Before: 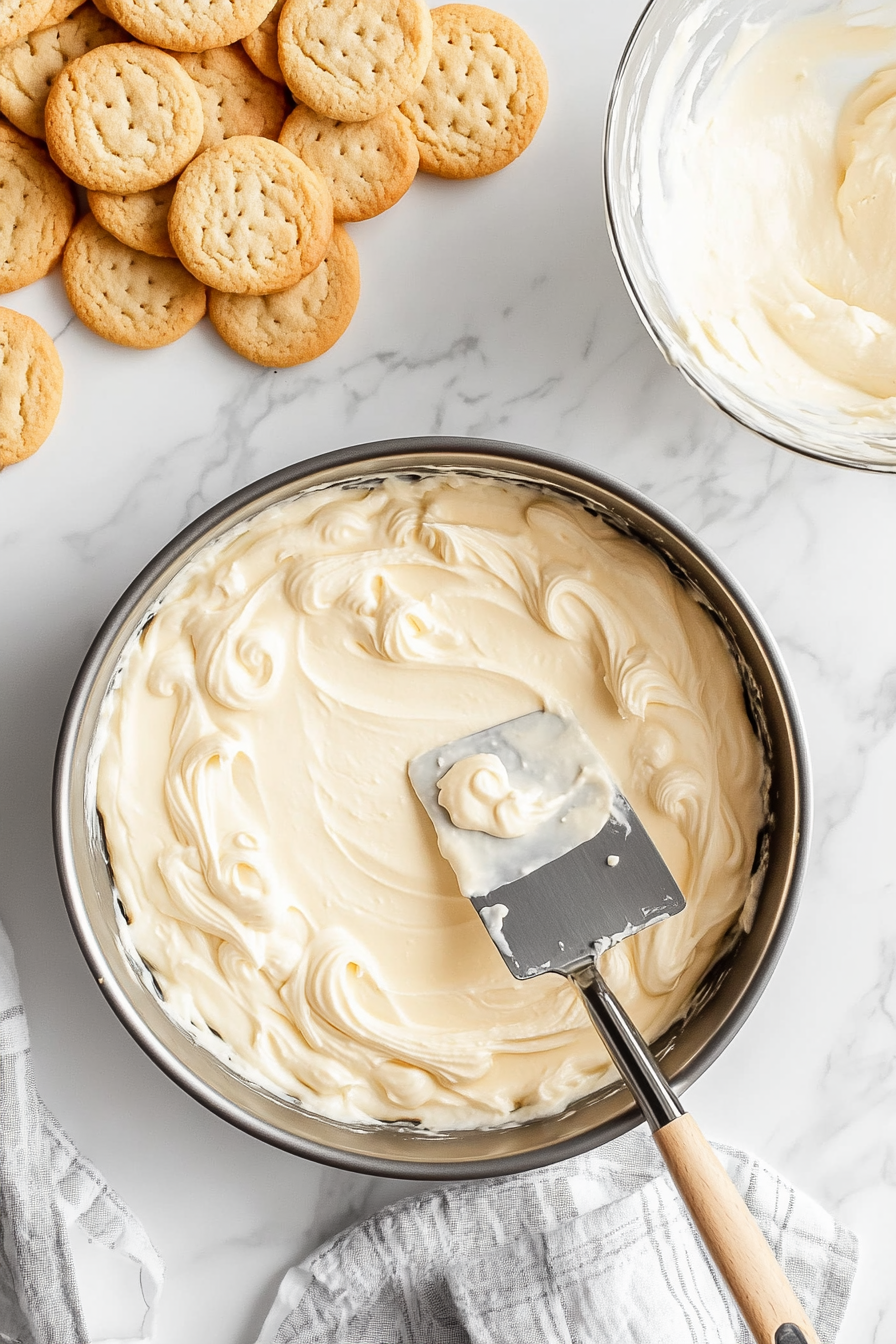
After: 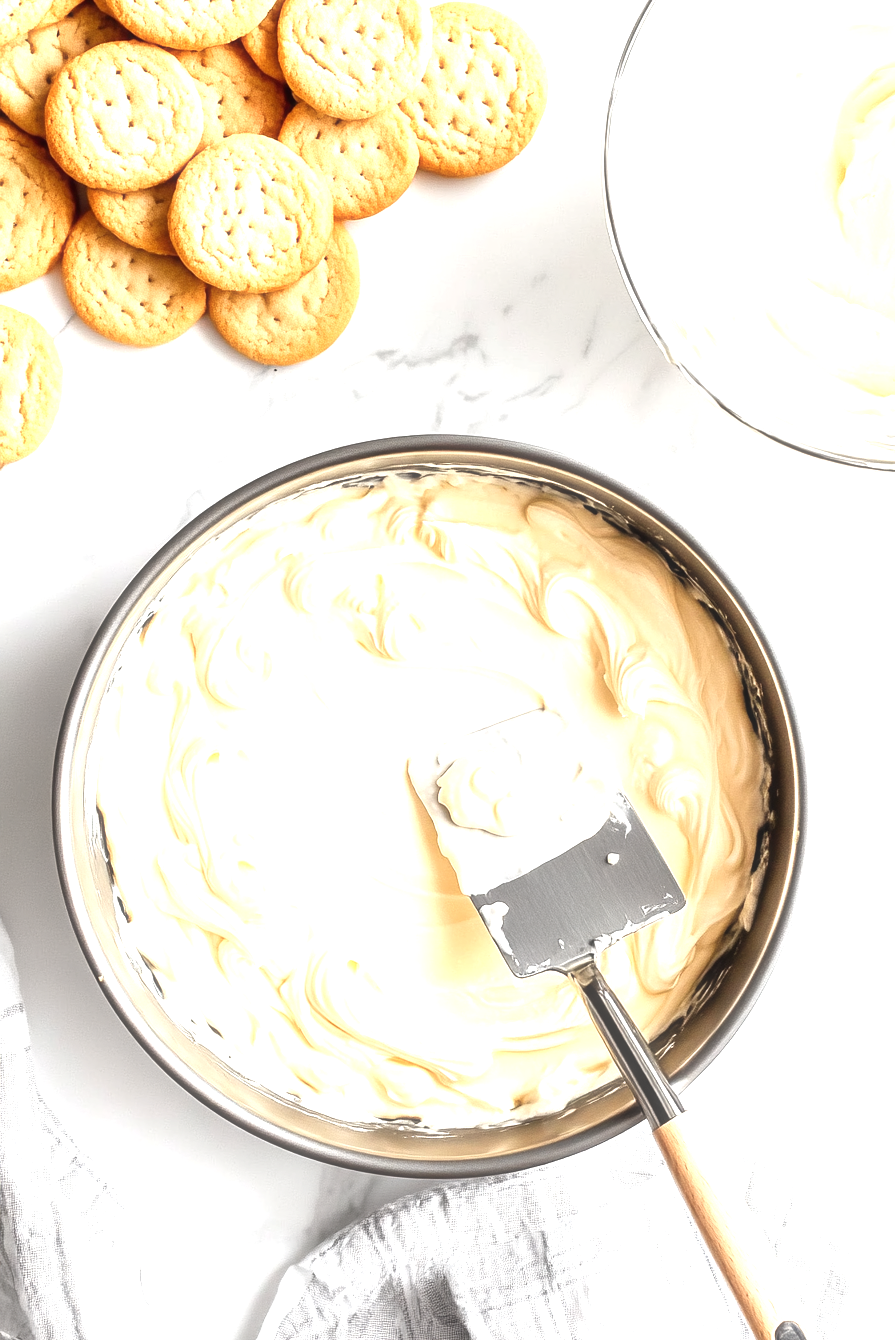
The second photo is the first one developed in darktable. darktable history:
crop: top 0.17%, bottom 0.11%
haze removal: strength -0.096, adaptive false
exposure: black level correction 0, exposure 1.013 EV, compensate highlight preservation false
